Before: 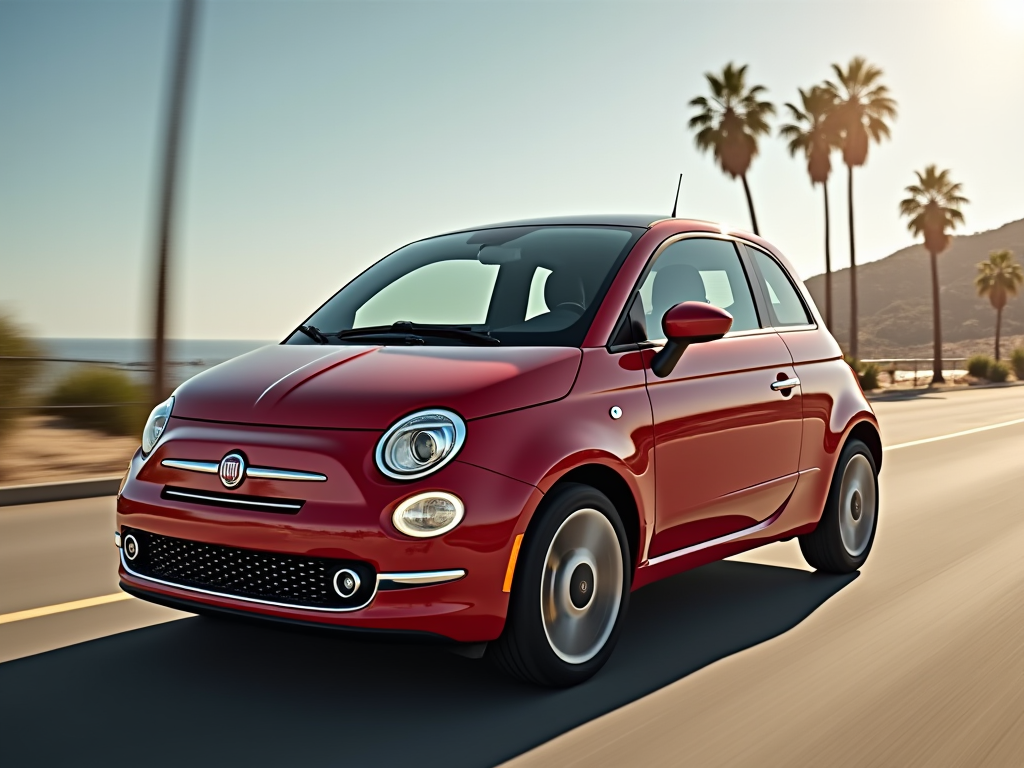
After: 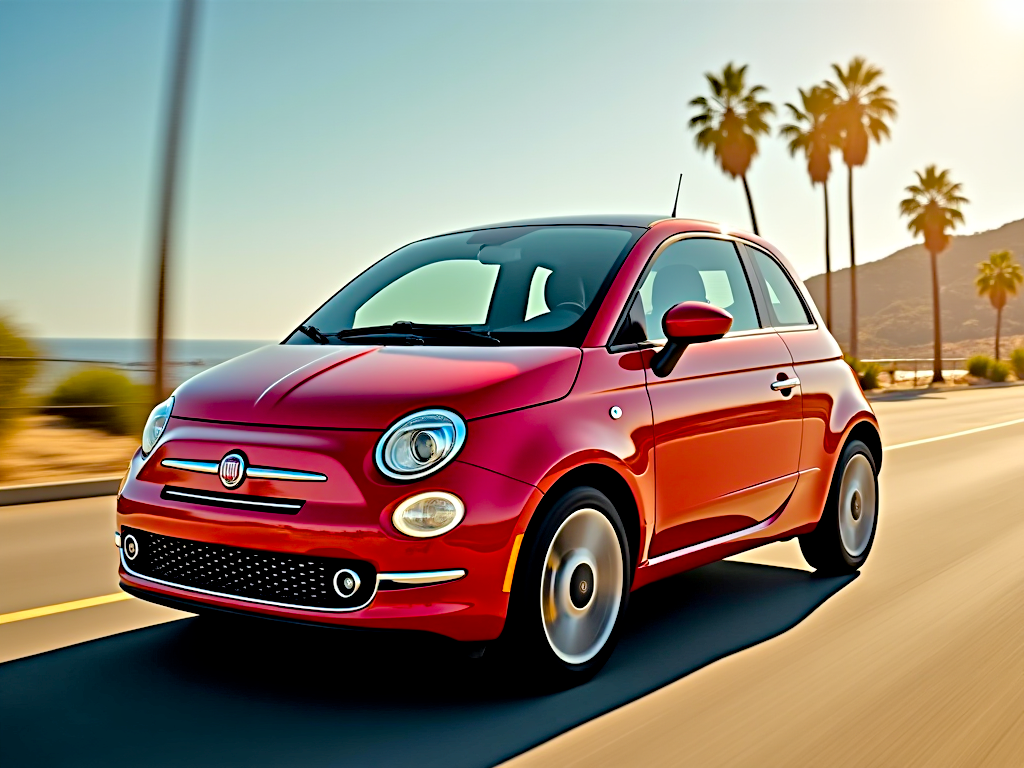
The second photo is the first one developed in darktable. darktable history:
exposure: black level correction 0.009, exposure 0.014 EV, compensate highlight preservation false
color balance rgb: linear chroma grading › global chroma 15%, perceptual saturation grading › global saturation 30%
tone equalizer: -7 EV 0.15 EV, -6 EV 0.6 EV, -5 EV 1.15 EV, -4 EV 1.33 EV, -3 EV 1.15 EV, -2 EV 0.6 EV, -1 EV 0.15 EV, mask exposure compensation -0.5 EV
